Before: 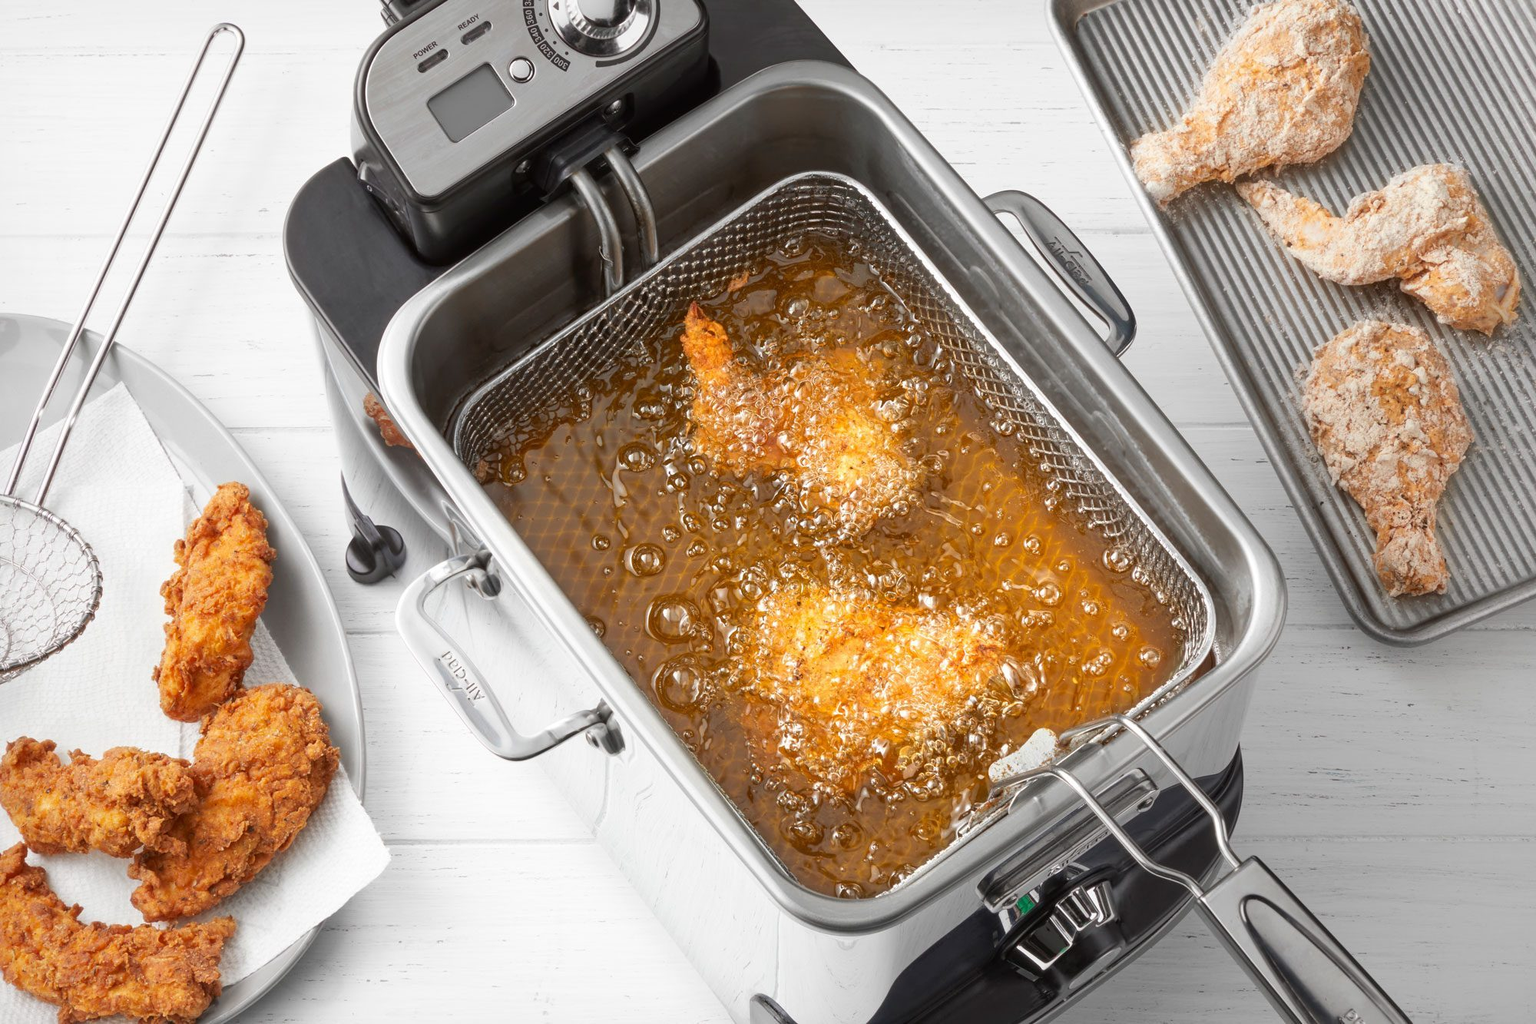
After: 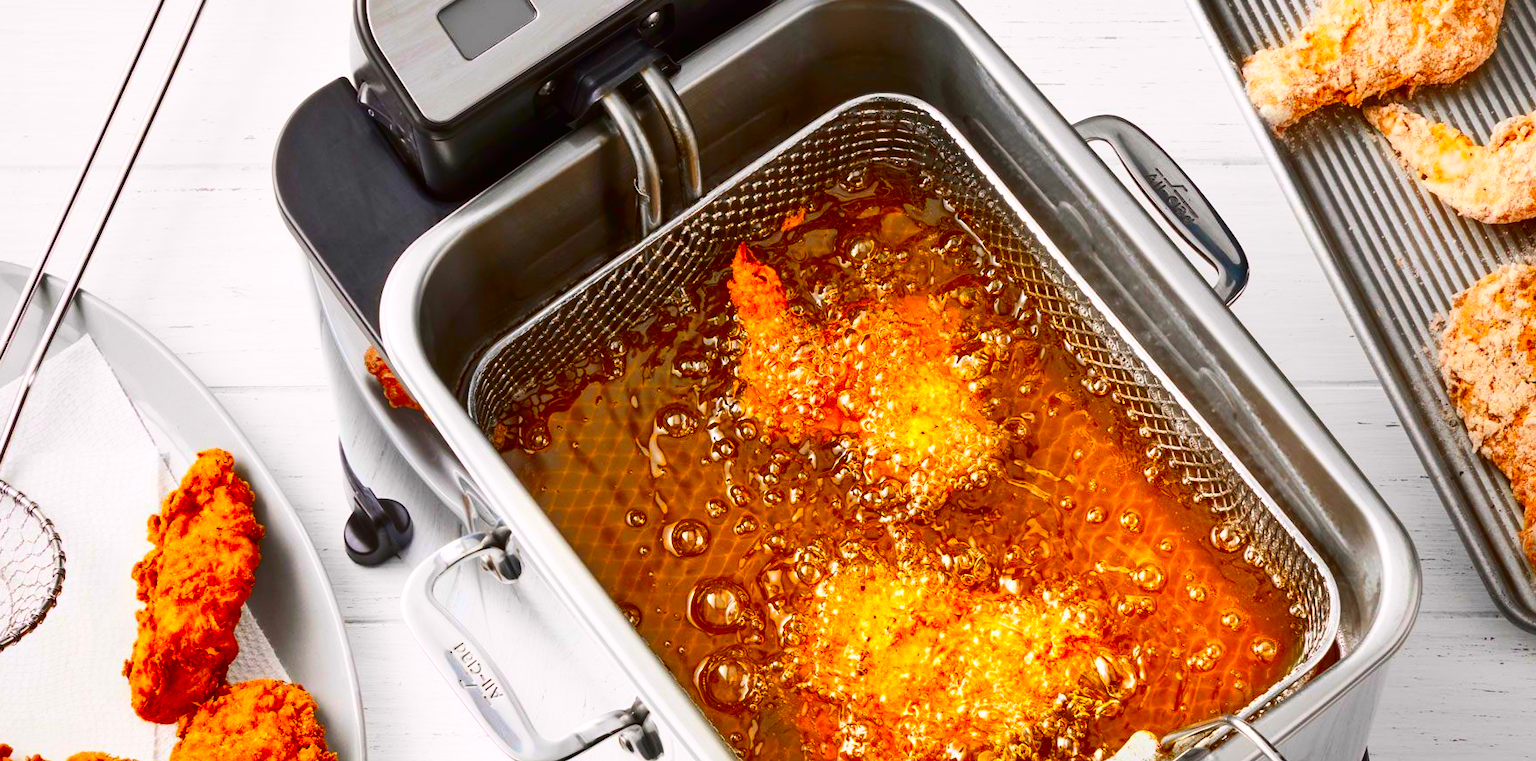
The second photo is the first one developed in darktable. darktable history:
crop: left 2.985%, top 8.812%, right 9.654%, bottom 26.217%
shadows and highlights: shadows 47.12, highlights -41.94, soften with gaussian
contrast brightness saturation: contrast 0.265, brightness 0.016, saturation 0.879
color balance rgb: highlights gain › chroma 0.255%, highlights gain › hue 331.26°, perceptual saturation grading › global saturation 25.767%, global vibrance 20%
